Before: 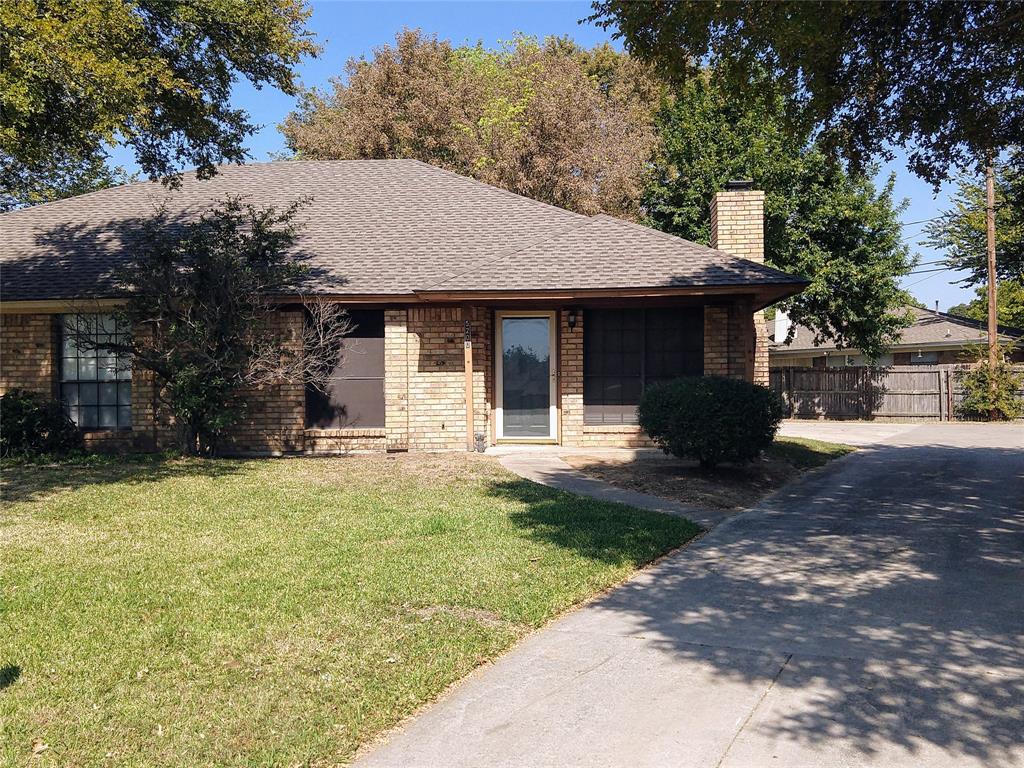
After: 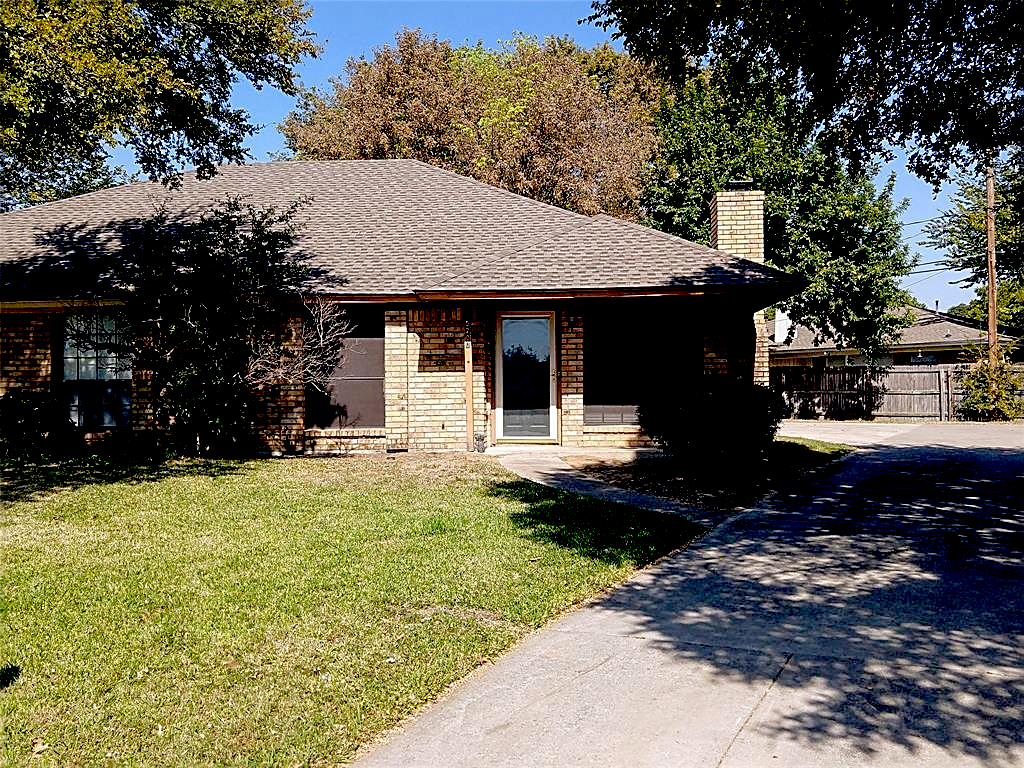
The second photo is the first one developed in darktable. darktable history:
sharpen: on, module defaults
exposure: black level correction 0.058, compensate exposure bias true, compensate highlight preservation false
